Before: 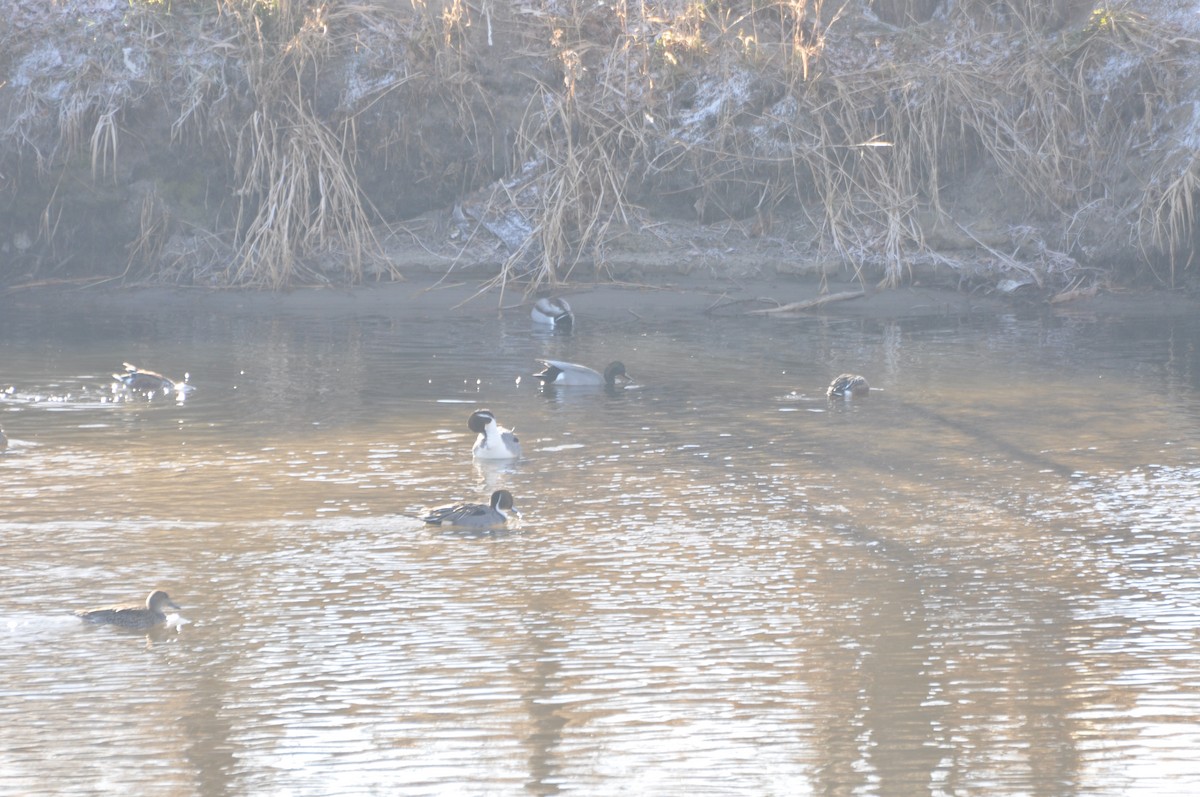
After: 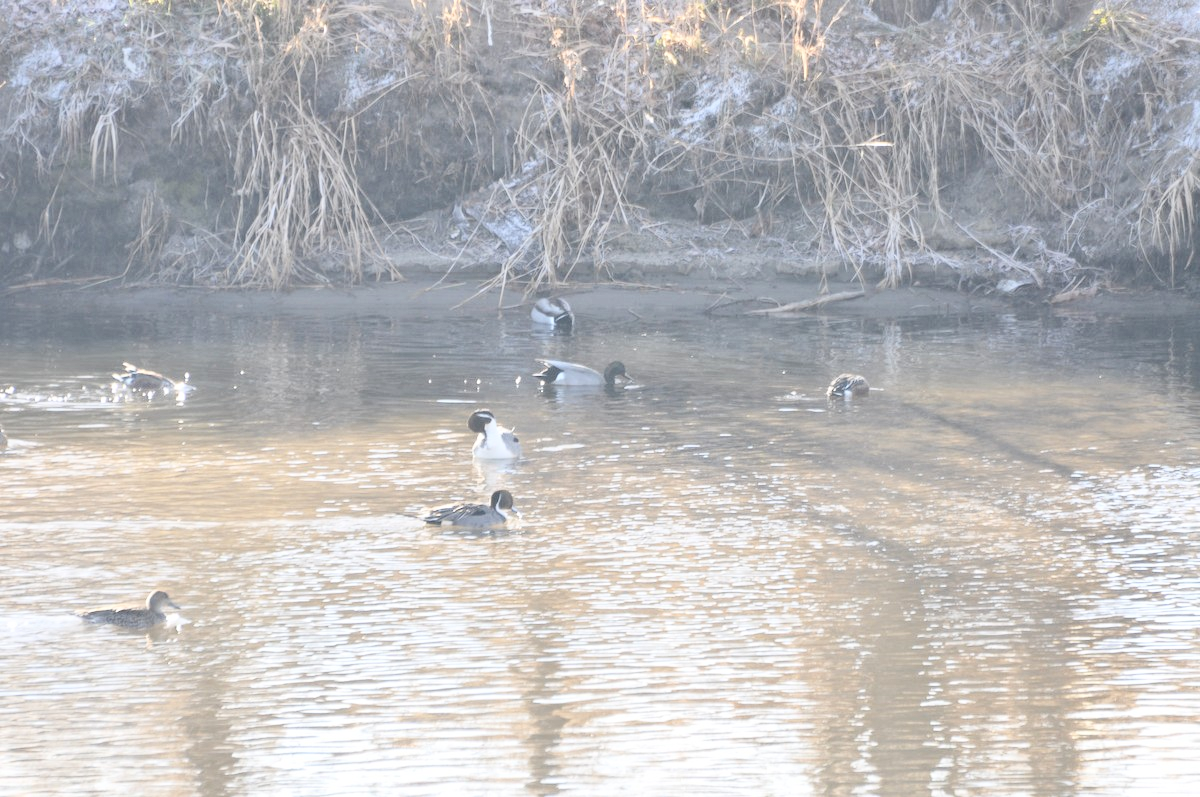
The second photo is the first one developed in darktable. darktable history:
base curve: curves: ch0 [(0, 0) (0.073, 0.04) (0.157, 0.139) (0.492, 0.492) (0.758, 0.758) (1, 1)], preserve colors none
contrast brightness saturation: contrast 0.29
